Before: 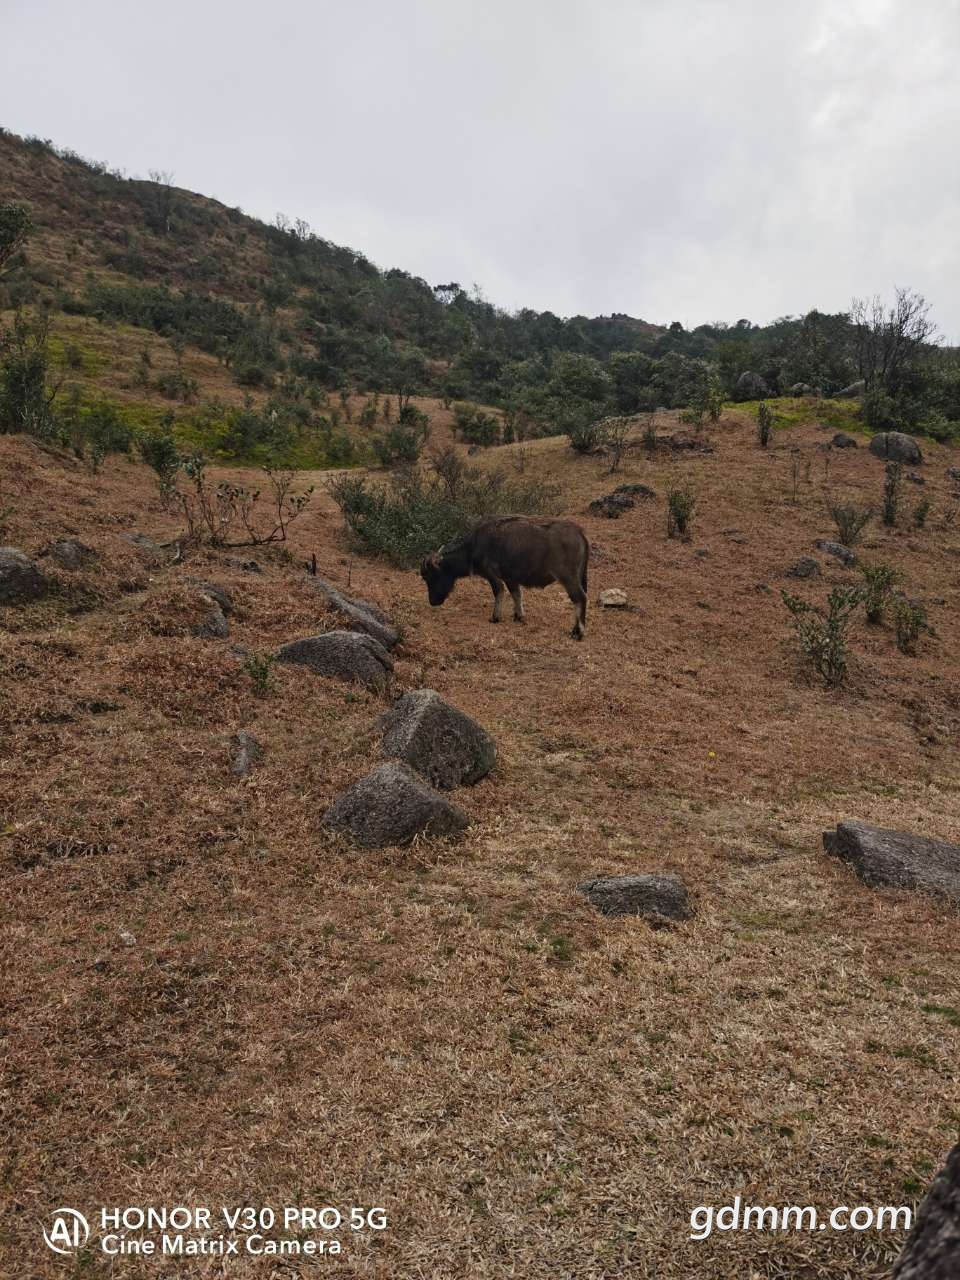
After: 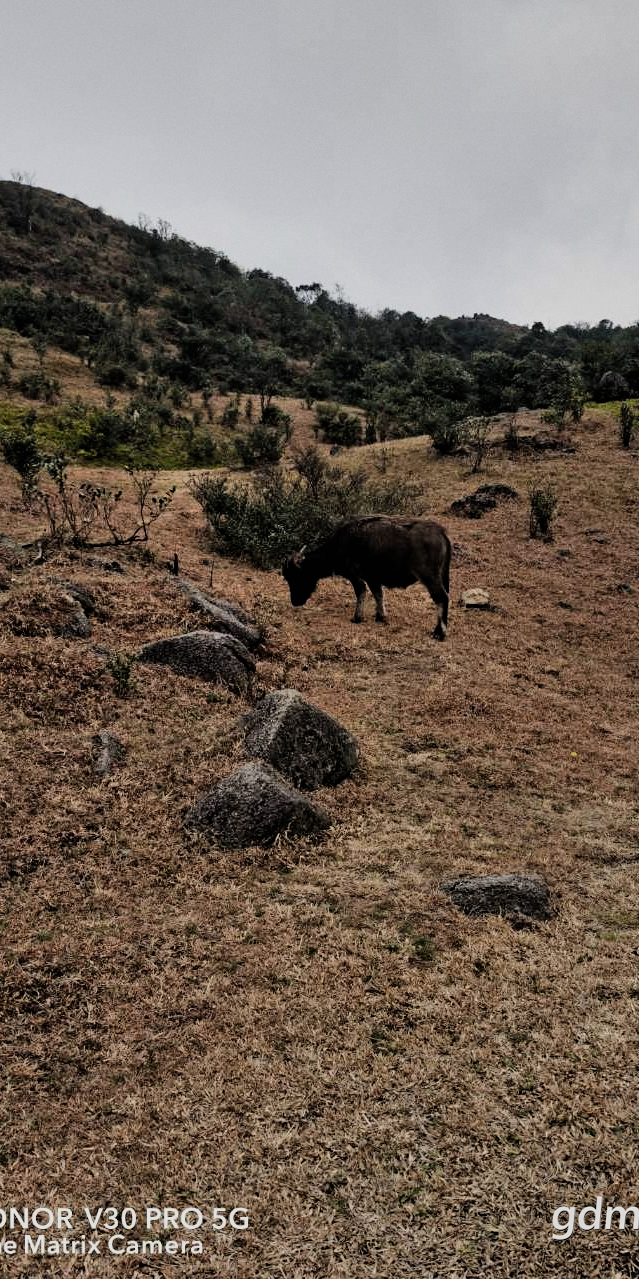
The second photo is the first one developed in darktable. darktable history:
shadows and highlights: highlights color adjustment 0%, low approximation 0.01, soften with gaussian
crop and rotate: left 14.436%, right 18.898%
exposure: exposure -0.177 EV, compensate highlight preservation false
grain: coarseness 0.09 ISO, strength 10%
filmic rgb: black relative exposure -5 EV, white relative exposure 3.5 EV, hardness 3.19, contrast 1.2, highlights saturation mix -50%
